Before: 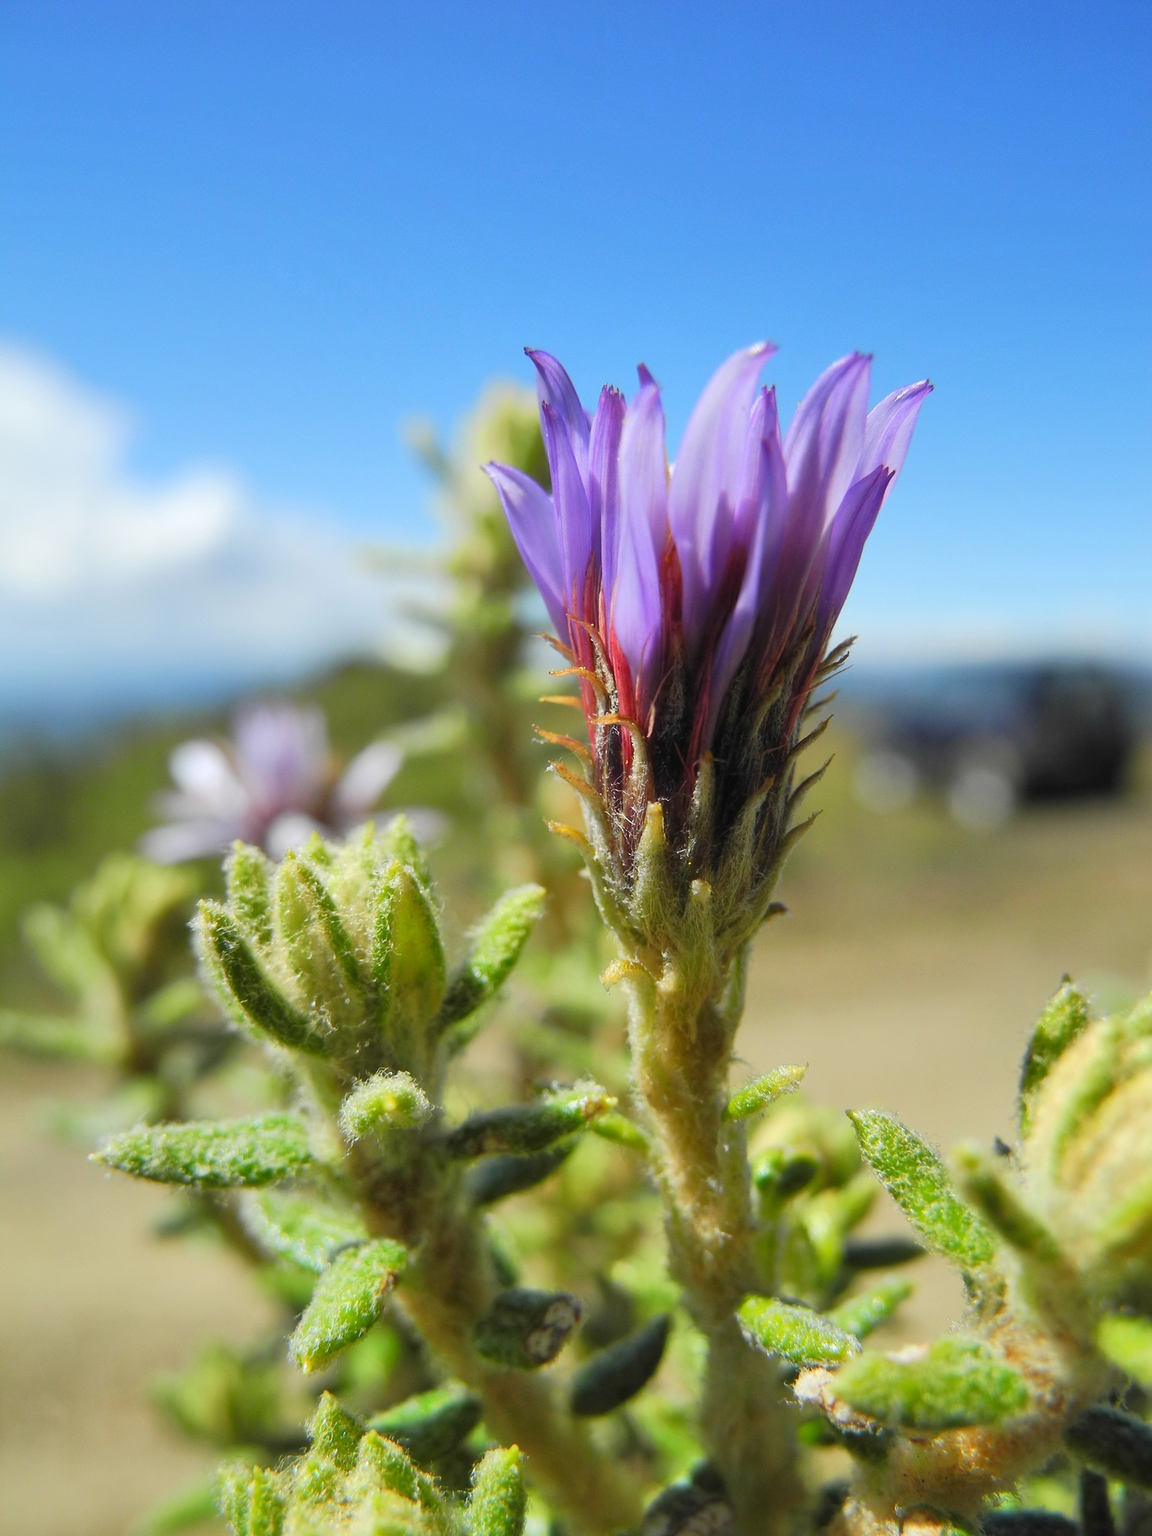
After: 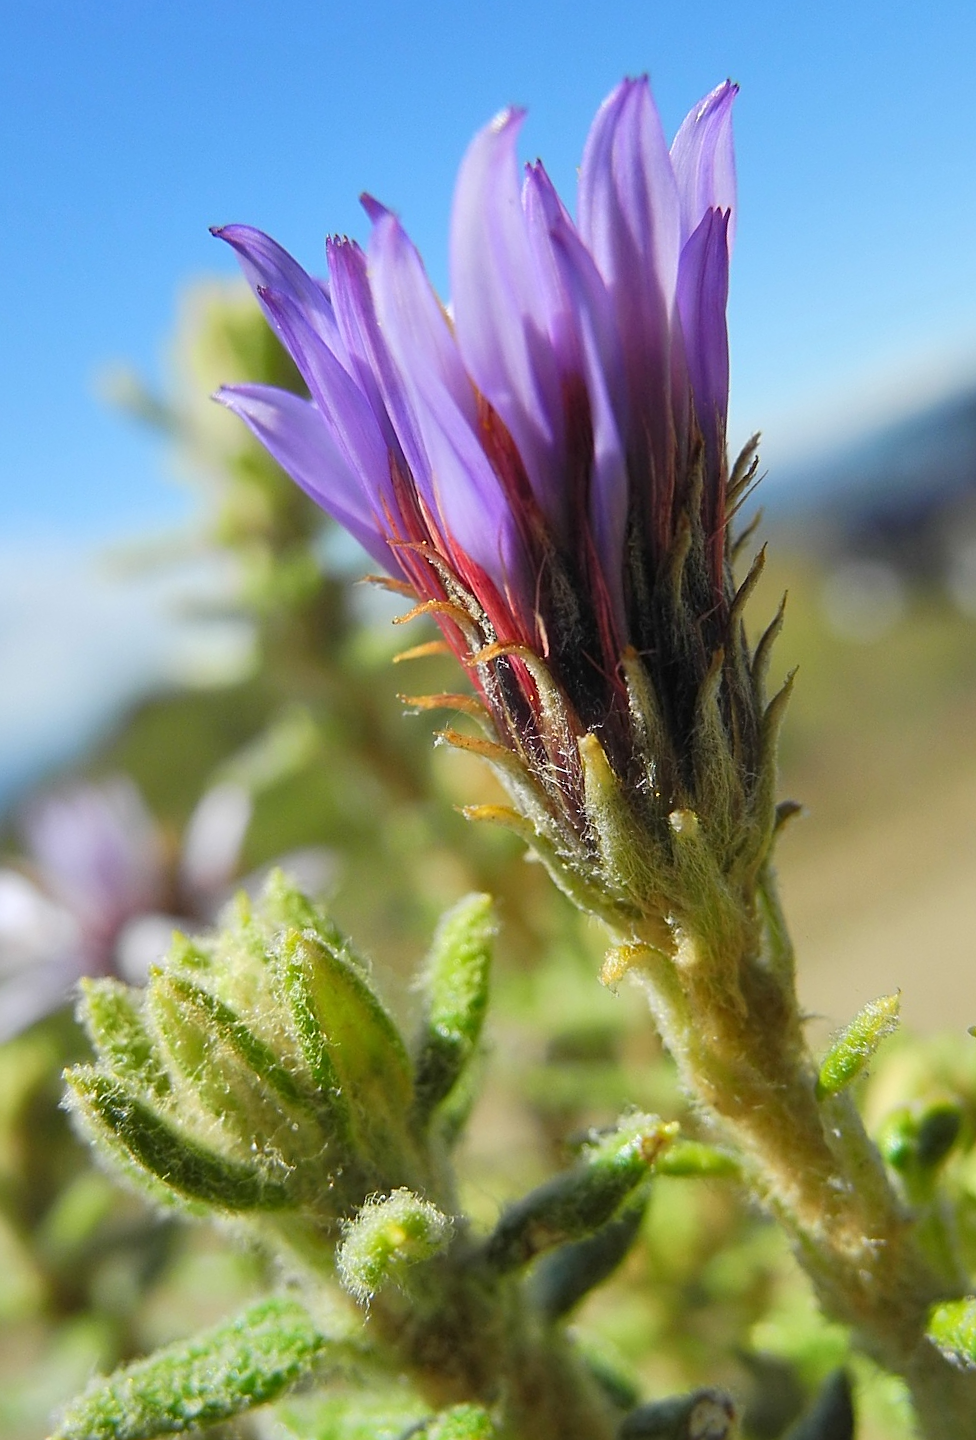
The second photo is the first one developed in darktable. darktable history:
crop and rotate: angle 20.61°, left 6.984%, right 3.64%, bottom 1.181%
sharpen: on, module defaults
